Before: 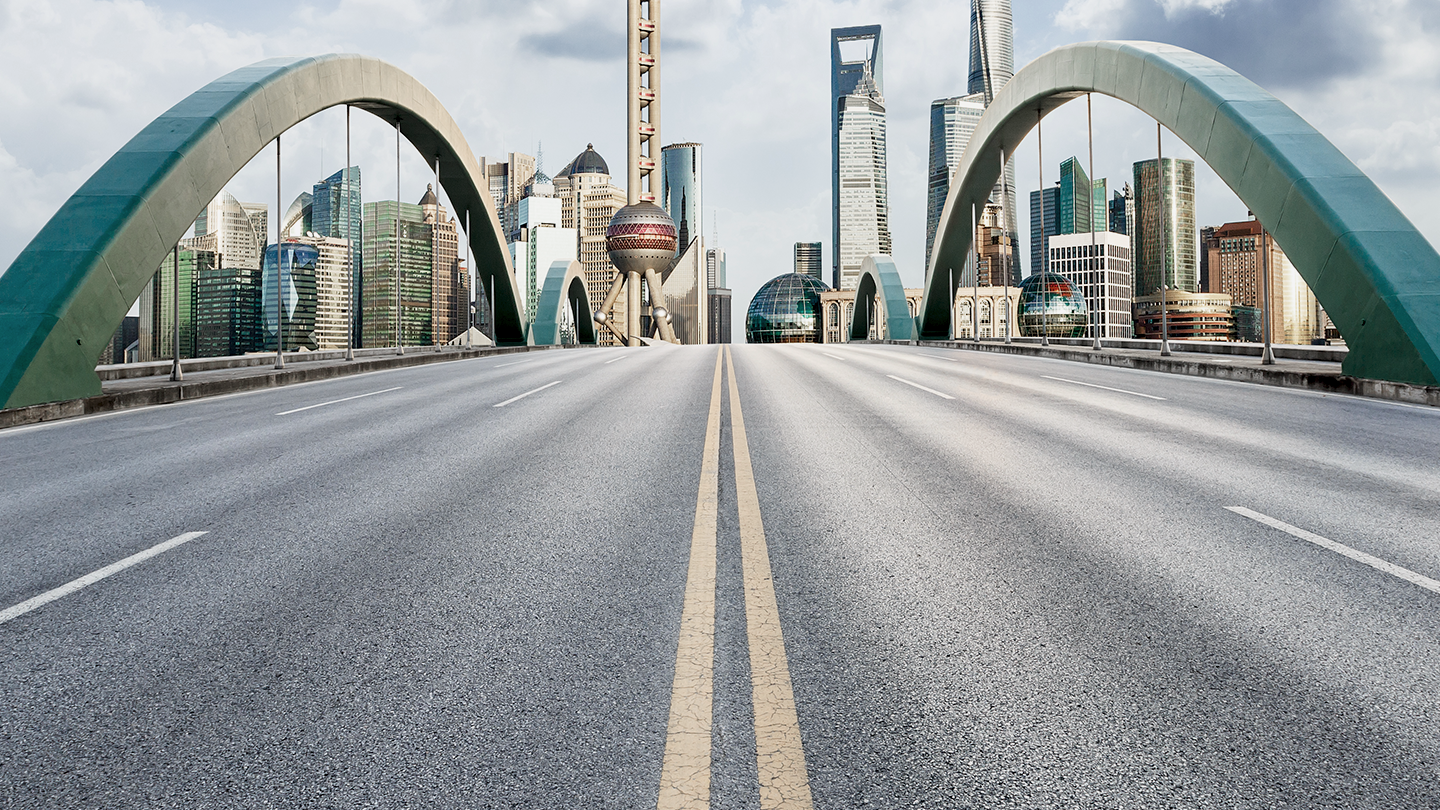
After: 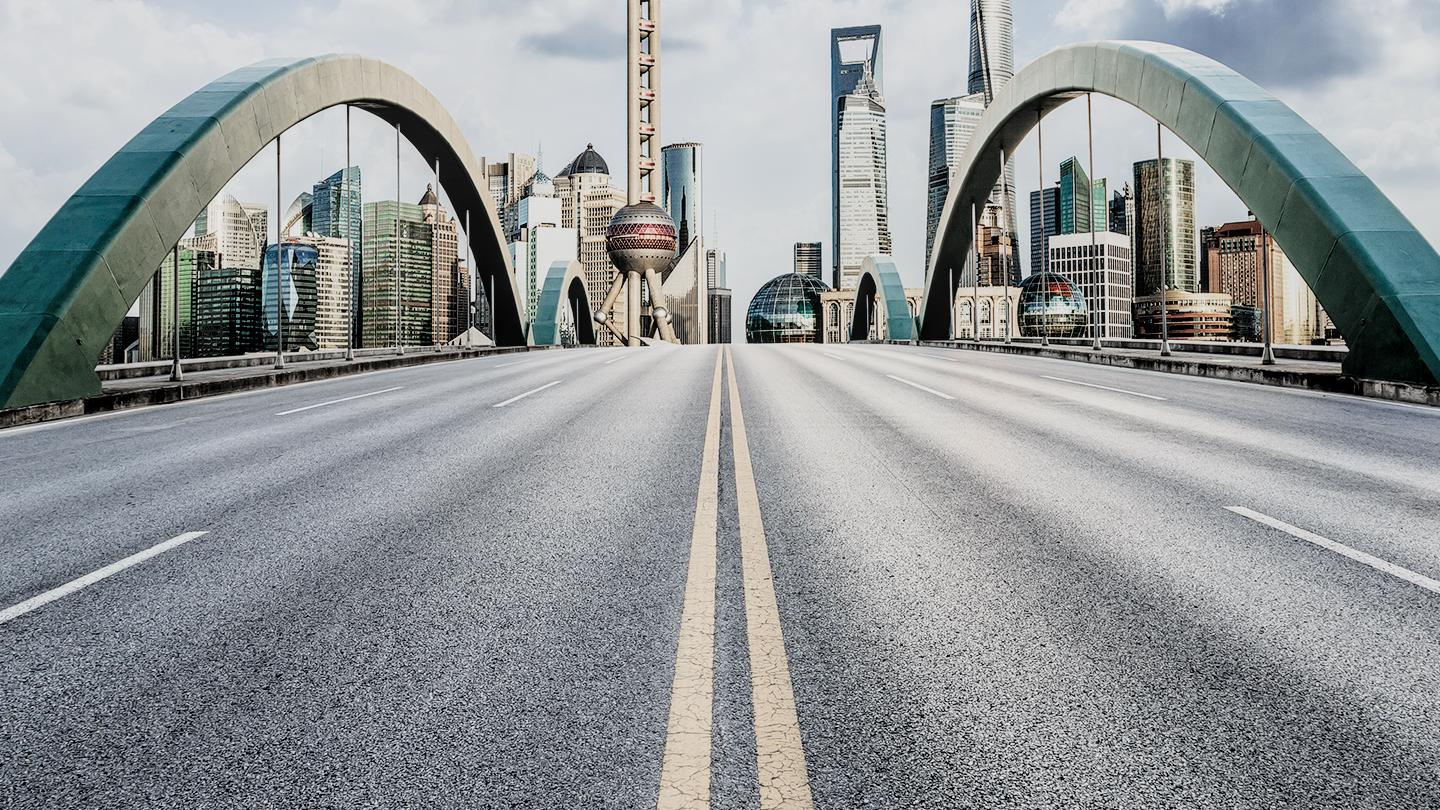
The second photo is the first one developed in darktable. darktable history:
filmic rgb: black relative exposure -4.99 EV, white relative exposure 3.99 EV, hardness 2.89, contrast 1.395, add noise in highlights 0.1, color science v4 (2020), type of noise poissonian
local contrast: on, module defaults
